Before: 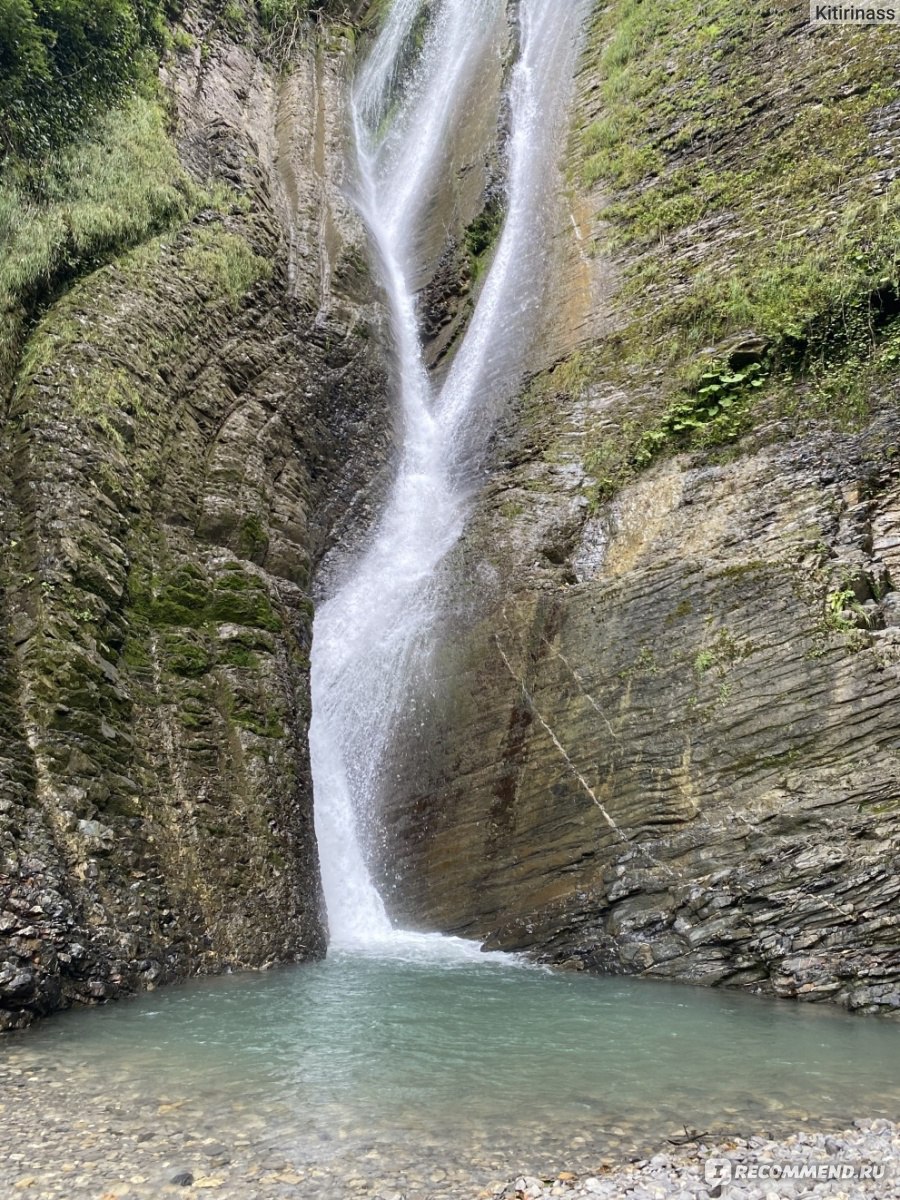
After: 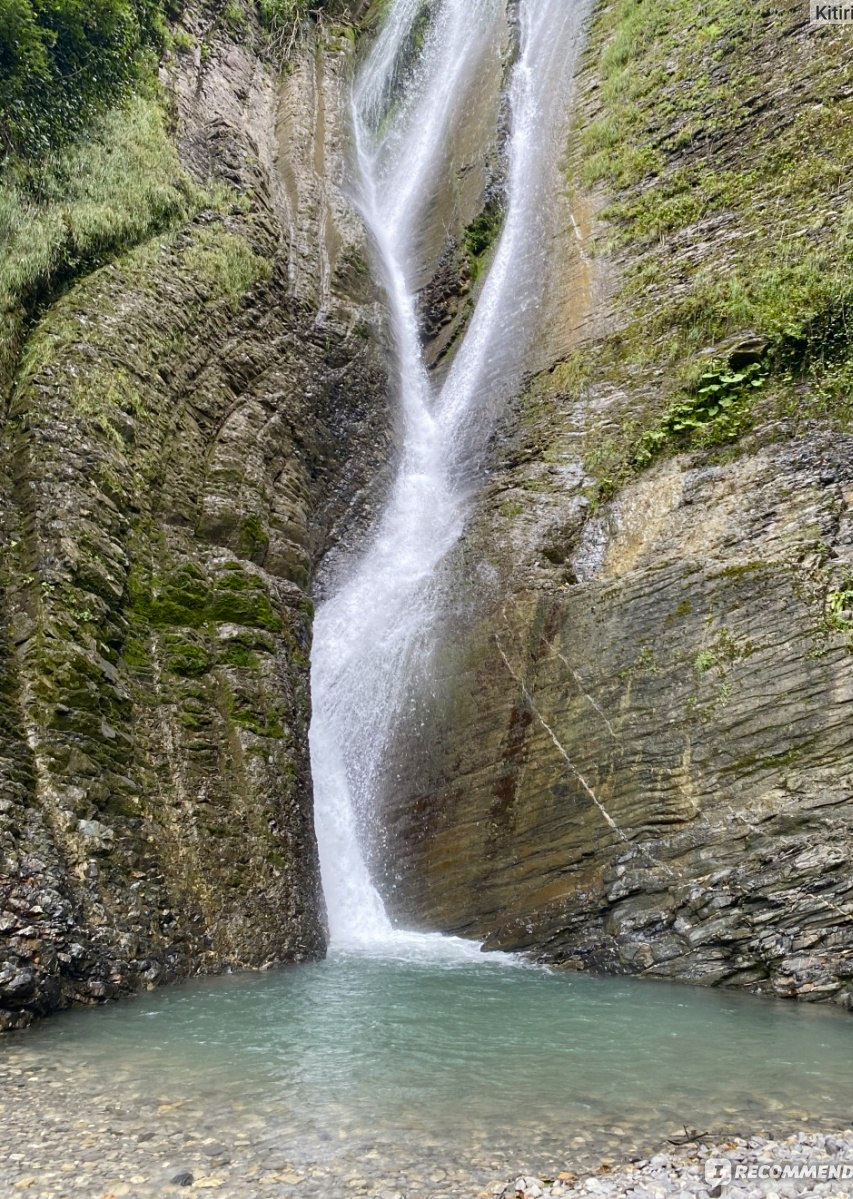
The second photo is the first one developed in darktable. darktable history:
color balance rgb: perceptual saturation grading › global saturation 20%, perceptual saturation grading › highlights -25%, perceptual saturation grading › shadows 25%
crop and rotate: right 5.167%
